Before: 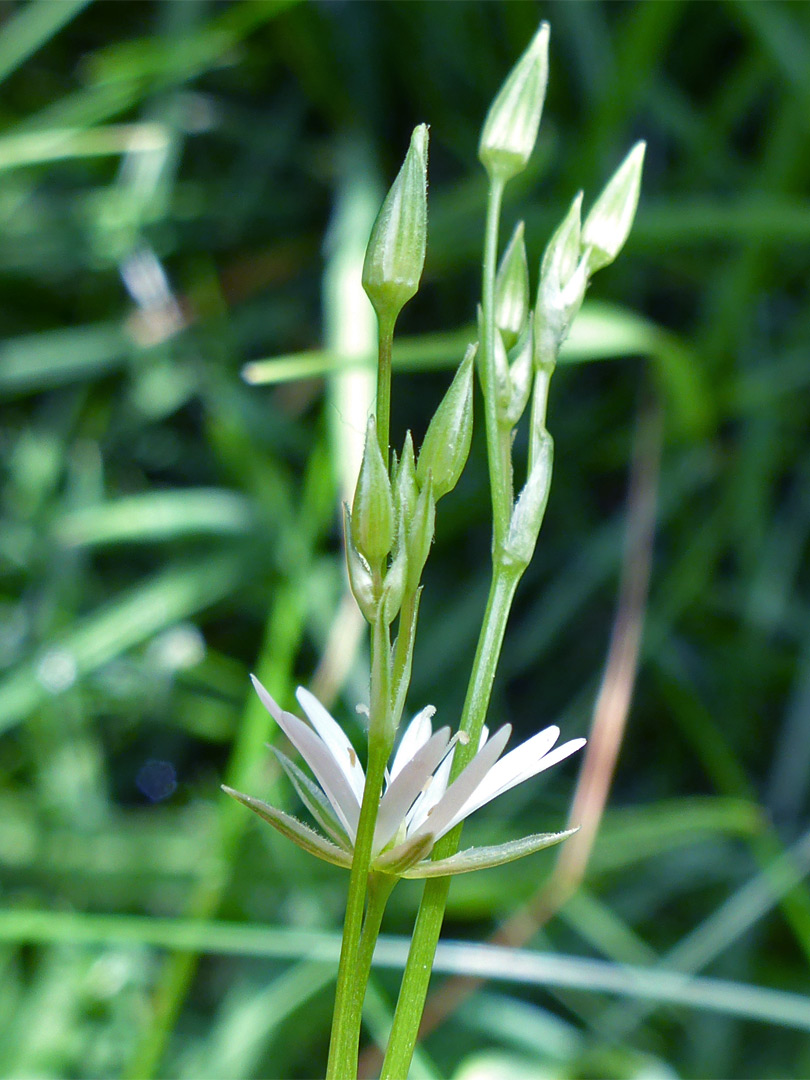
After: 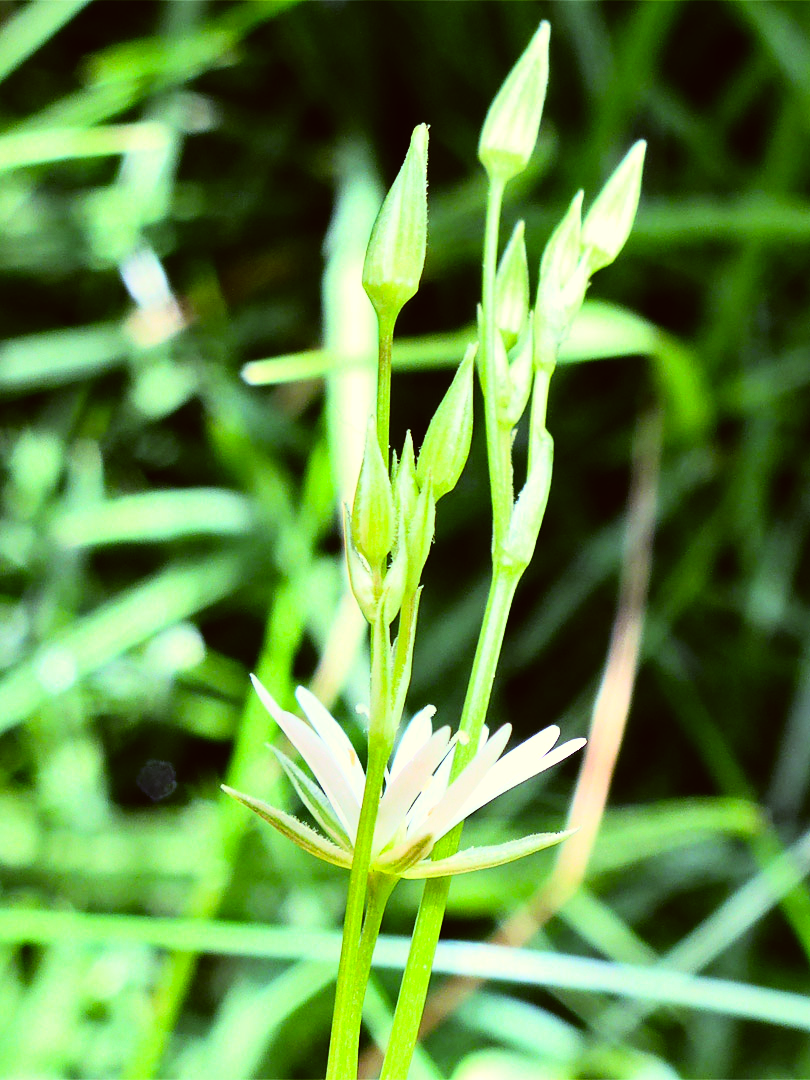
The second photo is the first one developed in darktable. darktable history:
color correction: highlights a* -1.43, highlights b* 10.12, shadows a* 0.395, shadows b* 19.35
rgb curve: curves: ch0 [(0, 0) (0.21, 0.15) (0.24, 0.21) (0.5, 0.75) (0.75, 0.96) (0.89, 0.99) (1, 1)]; ch1 [(0, 0.02) (0.21, 0.13) (0.25, 0.2) (0.5, 0.67) (0.75, 0.9) (0.89, 0.97) (1, 1)]; ch2 [(0, 0.02) (0.21, 0.13) (0.25, 0.2) (0.5, 0.67) (0.75, 0.9) (0.89, 0.97) (1, 1)], compensate middle gray true
